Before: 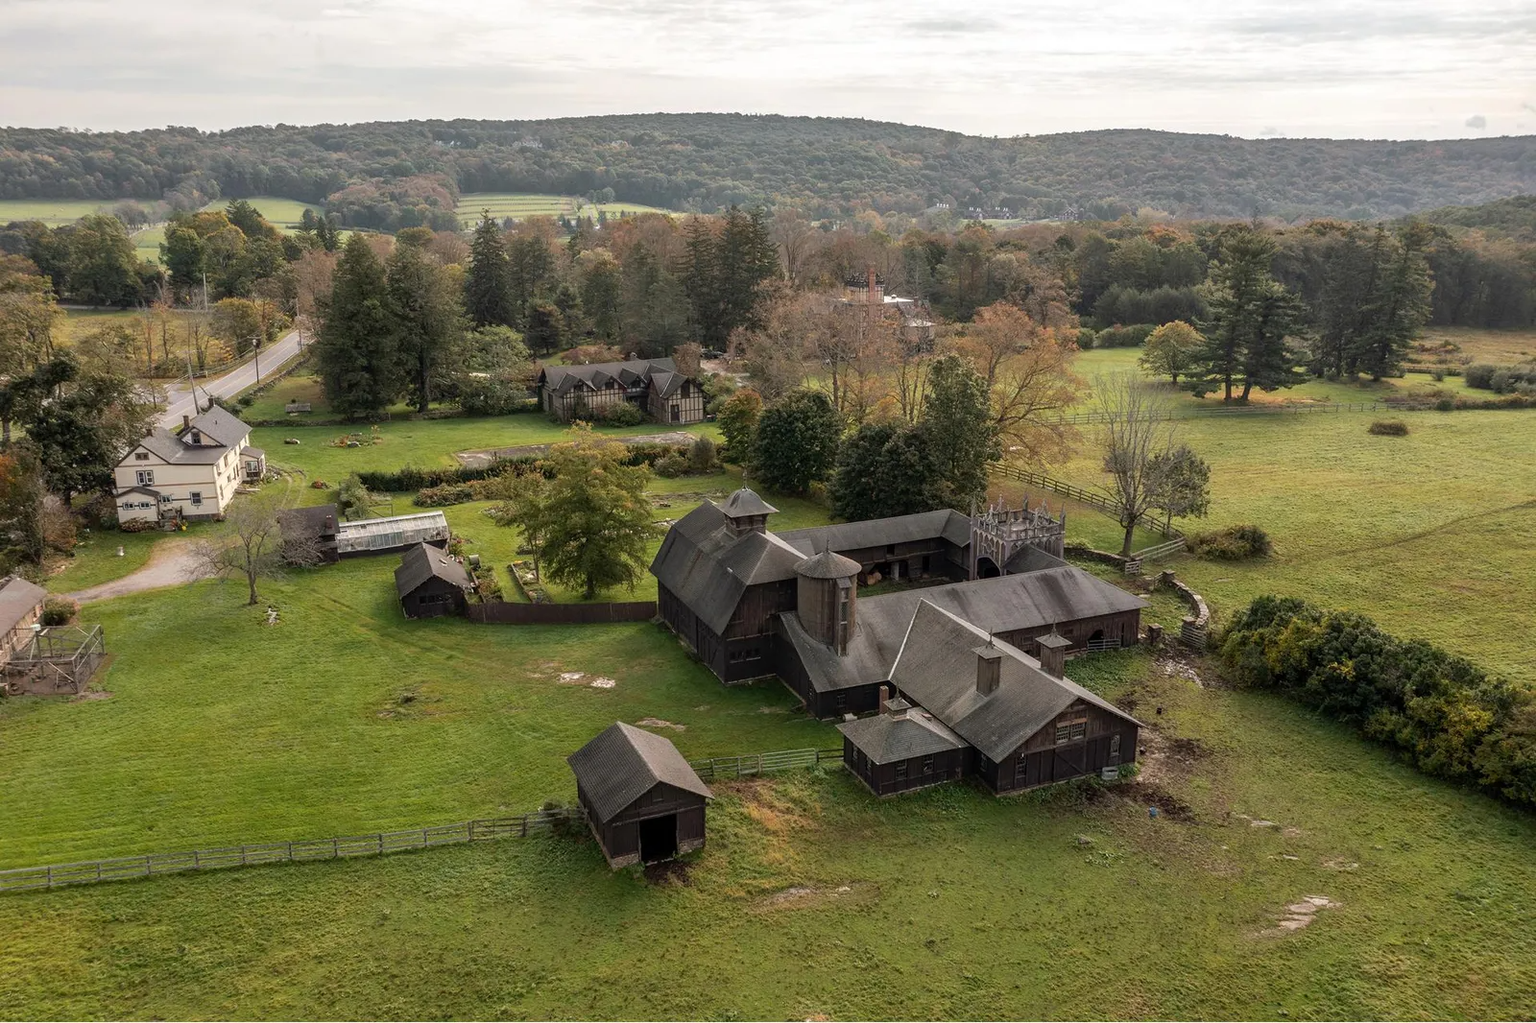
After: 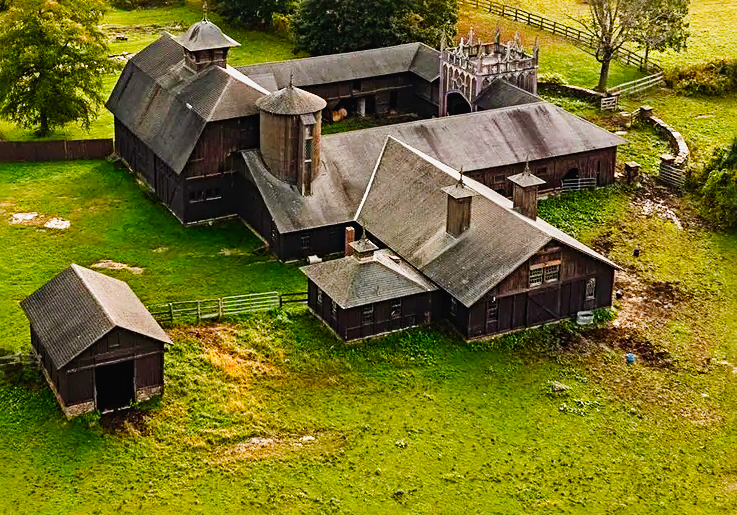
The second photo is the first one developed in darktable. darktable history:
exposure: exposure 0.246 EV, compensate highlight preservation false
crop: left 35.739%, top 45.811%, right 18.163%, bottom 5.868%
tone curve: curves: ch0 [(0, 0.029) (0.087, 0.084) (0.227, 0.239) (0.46, 0.576) (0.657, 0.796) (0.861, 0.932) (0.997, 0.951)]; ch1 [(0, 0) (0.353, 0.344) (0.45, 0.46) (0.502, 0.494) (0.534, 0.523) (0.573, 0.576) (0.602, 0.631) (0.647, 0.669) (1, 1)]; ch2 [(0, 0) (0.333, 0.346) (0.385, 0.395) (0.44, 0.466) (0.5, 0.493) (0.521, 0.56) (0.553, 0.579) (0.573, 0.599) (0.667, 0.777) (1, 1)], preserve colors none
contrast brightness saturation: contrast 0.044, saturation 0.154
local contrast: mode bilateral grid, contrast 20, coarseness 51, detail 119%, midtone range 0.2
sharpen: radius 3.975
color balance rgb: perceptual saturation grading › global saturation 19.839%, perceptual saturation grading › highlights -25.733%, perceptual saturation grading › shadows 50.2%, global vibrance 20%
